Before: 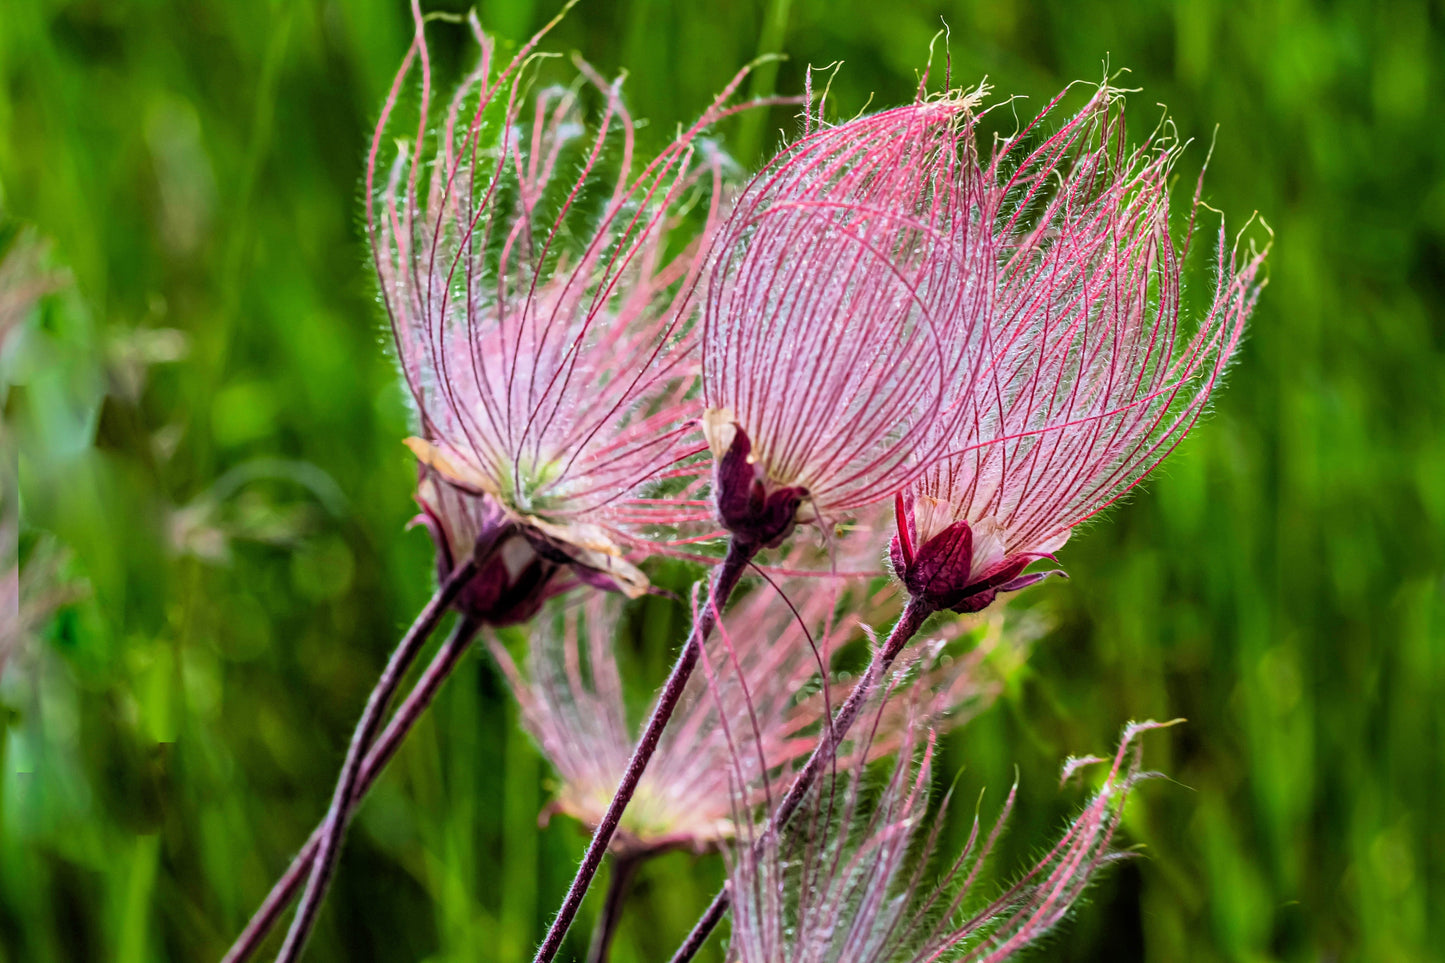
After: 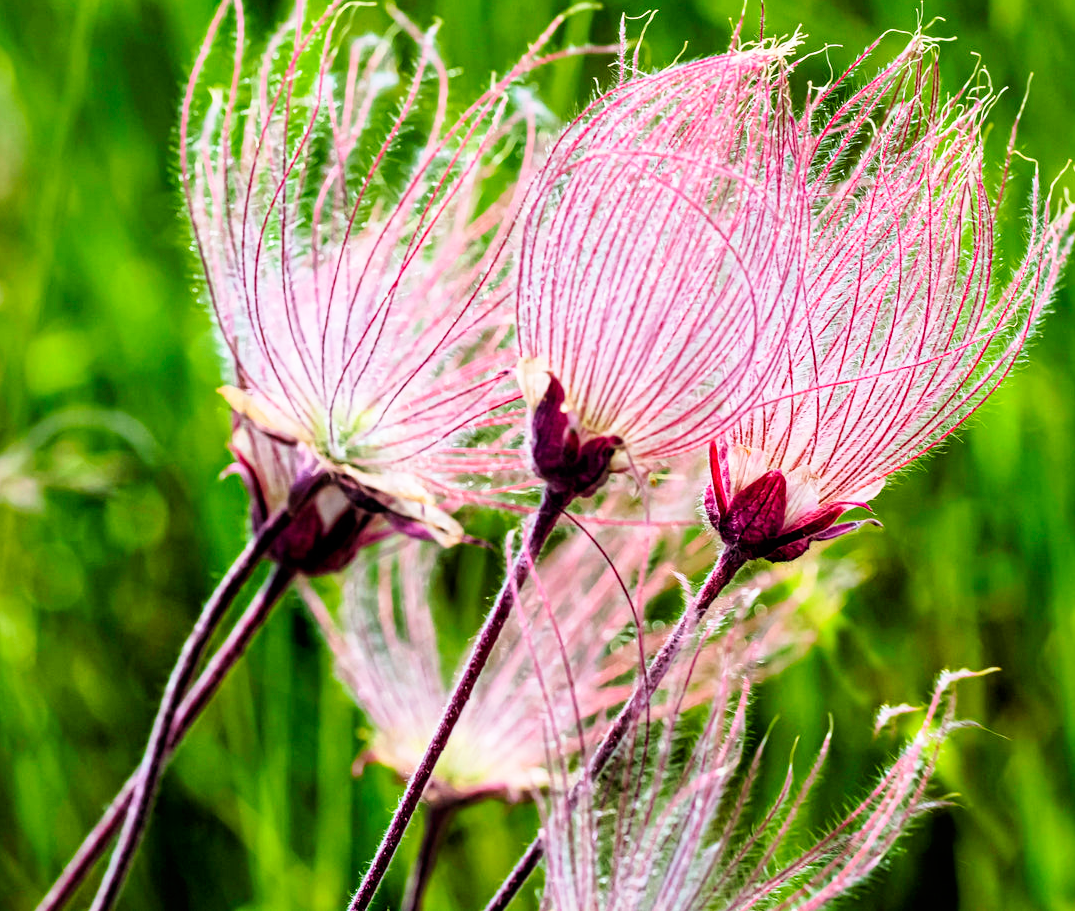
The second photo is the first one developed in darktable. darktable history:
crop and rotate: left 12.93%, top 5.348%, right 12.611%
base curve: curves: ch0 [(0, 0) (0.005, 0.002) (0.15, 0.3) (0.4, 0.7) (0.75, 0.95) (1, 1)], preserve colors none
